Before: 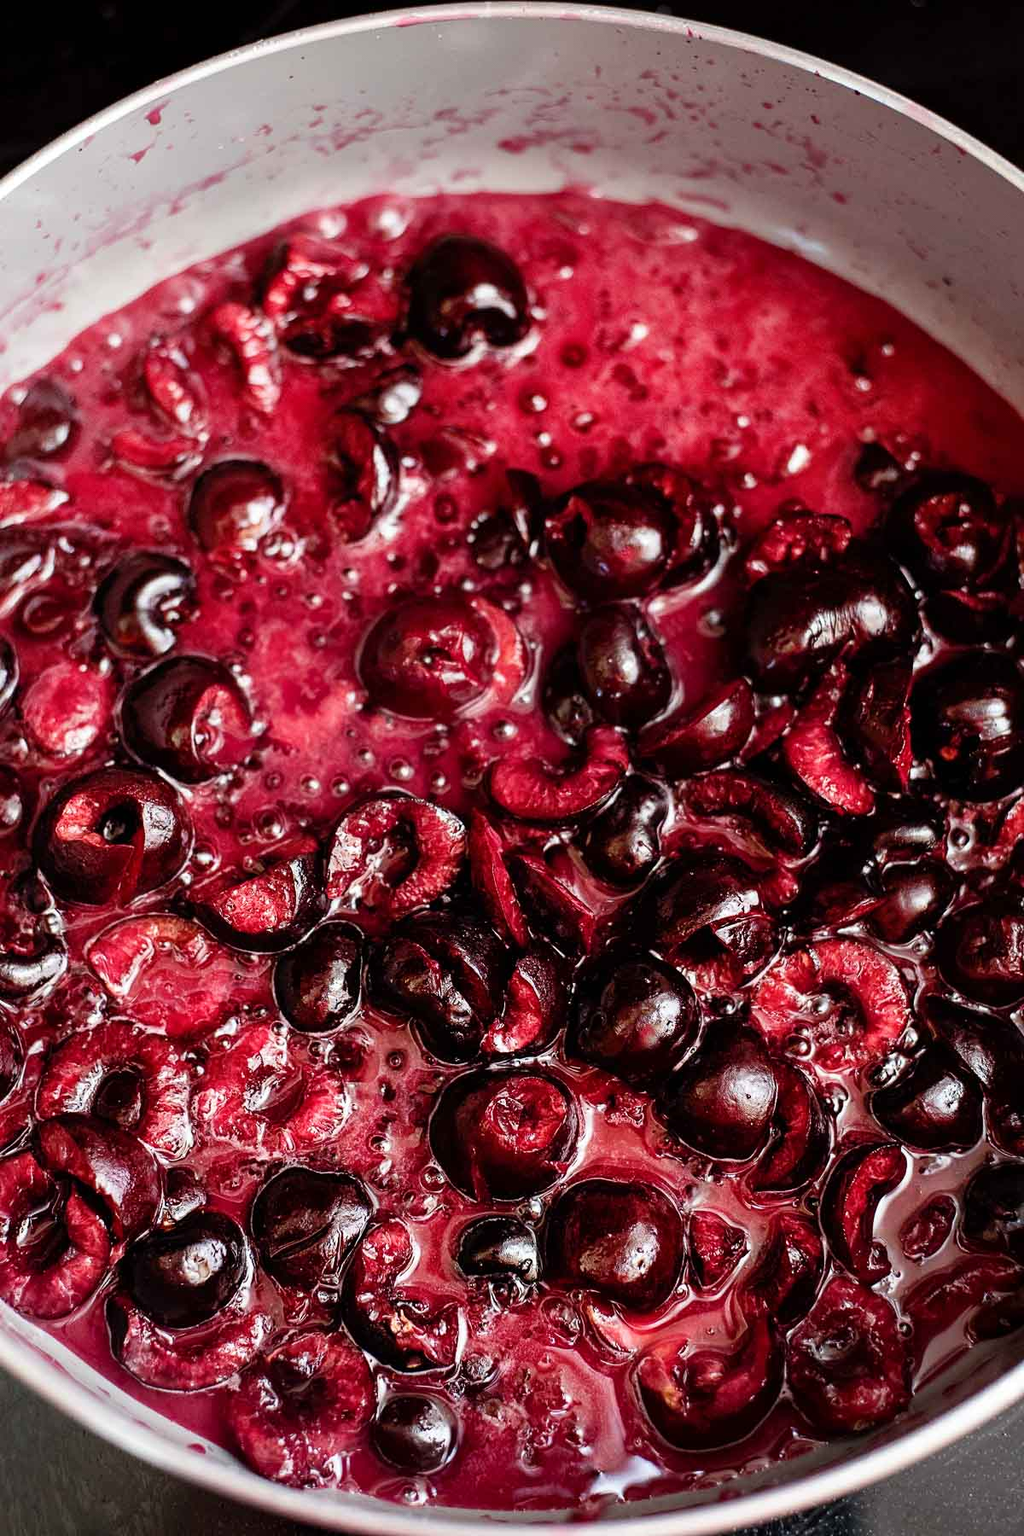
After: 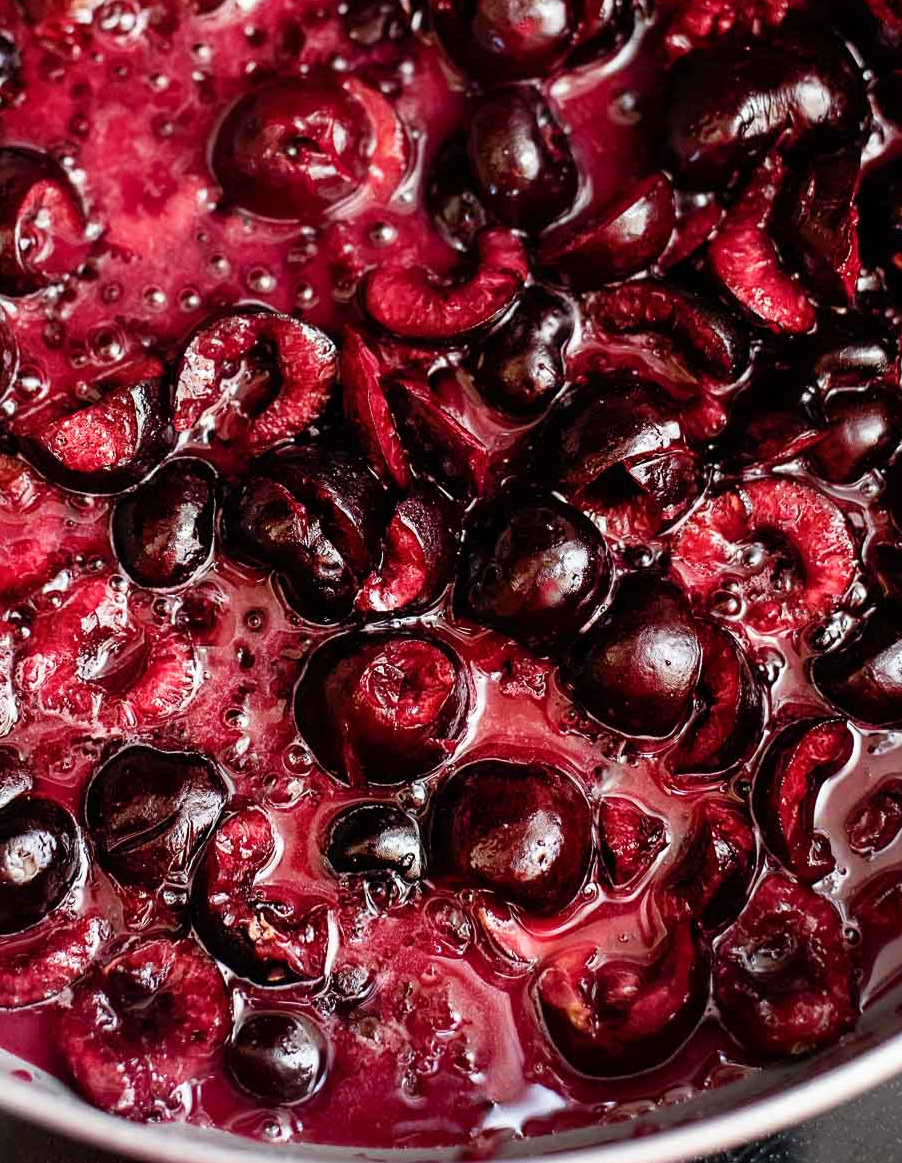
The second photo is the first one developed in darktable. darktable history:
crop and rotate: left 17.431%, top 34.568%, right 7.39%, bottom 0.806%
